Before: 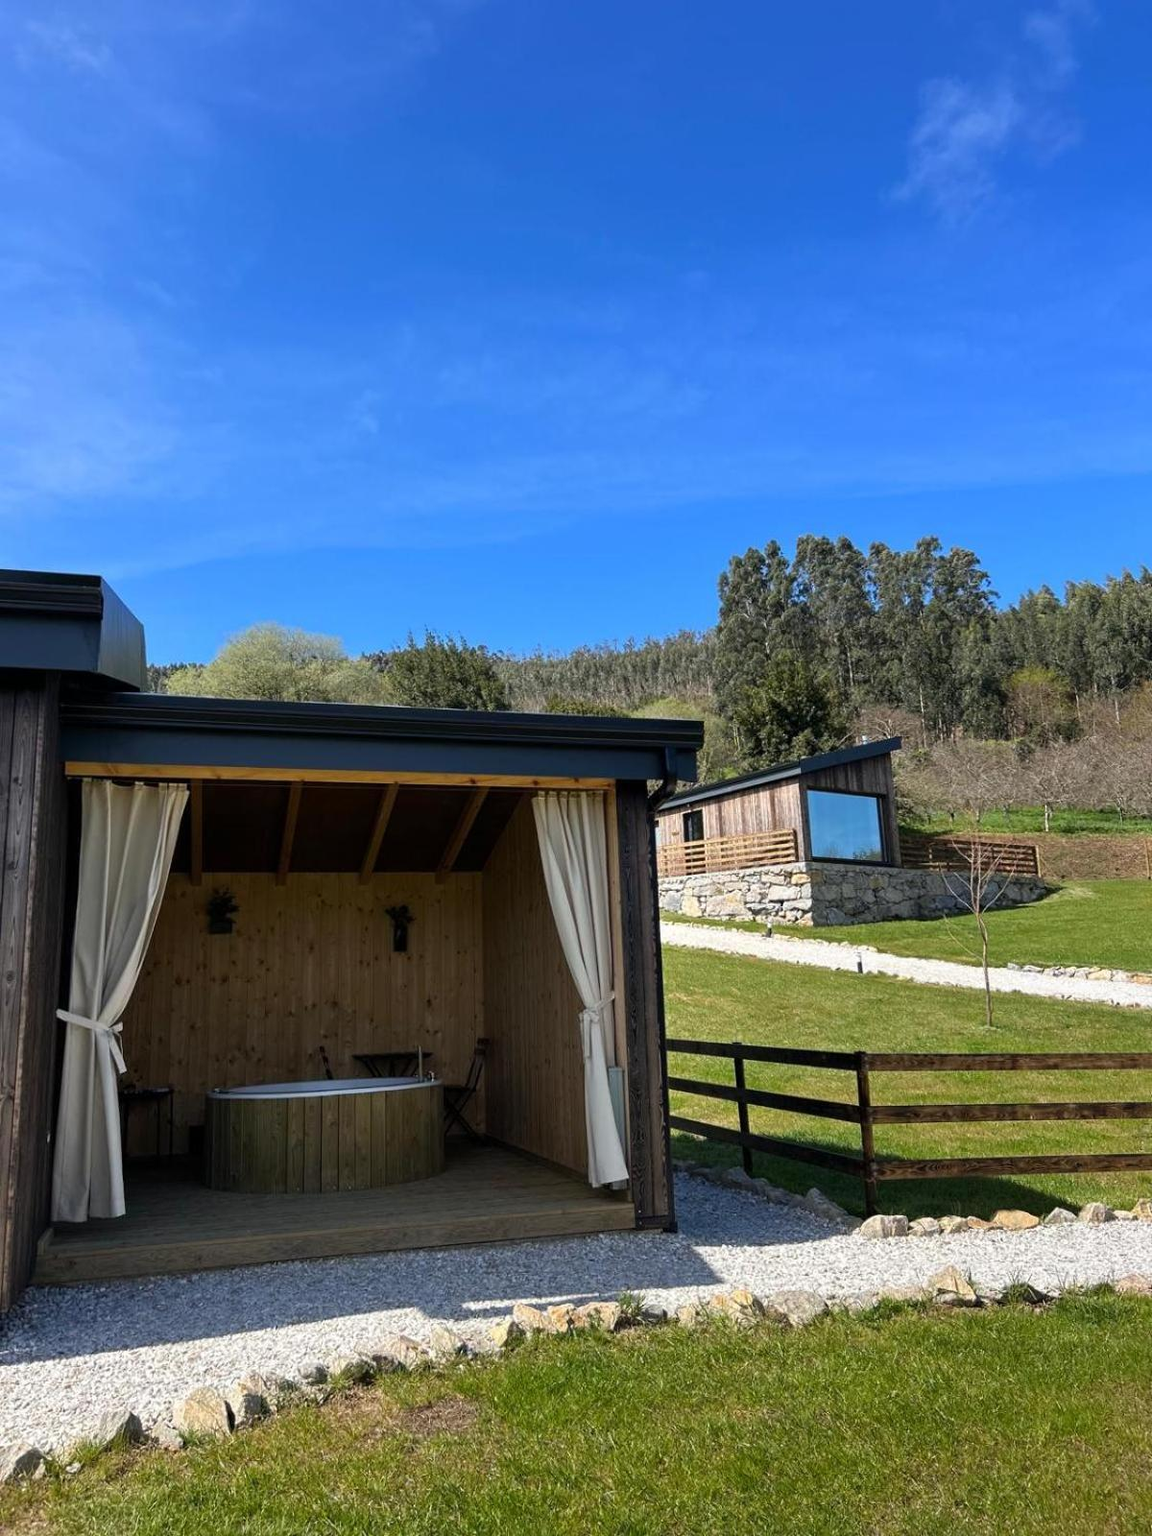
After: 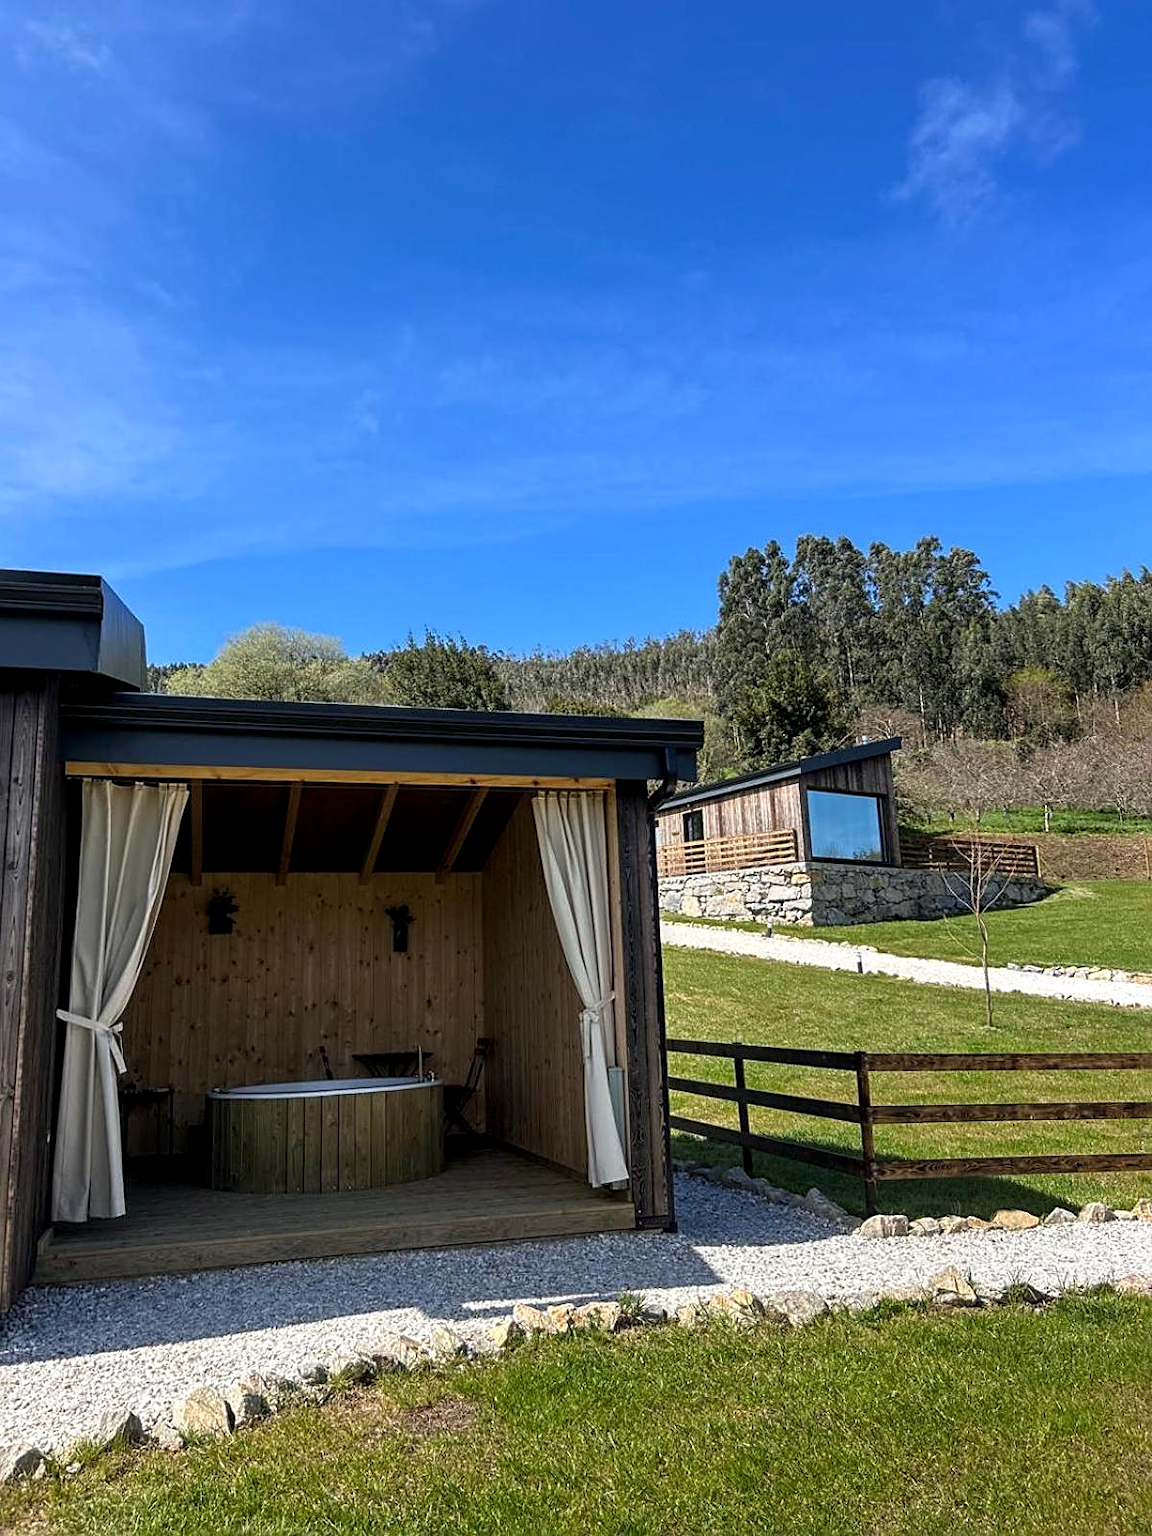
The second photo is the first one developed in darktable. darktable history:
sharpen: on, module defaults
local contrast: on, module defaults
shadows and highlights: shadows 1.24, highlights 41.36
